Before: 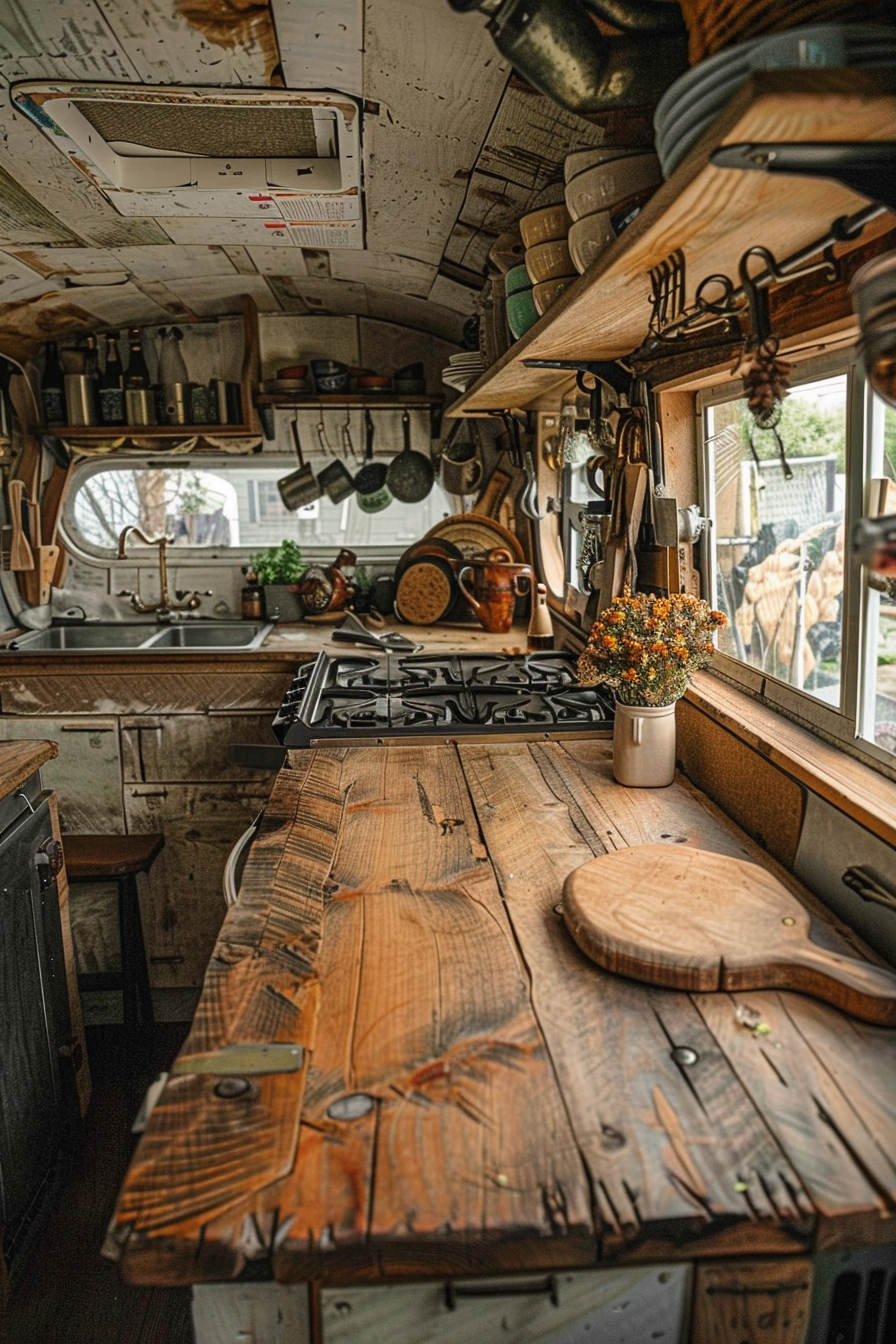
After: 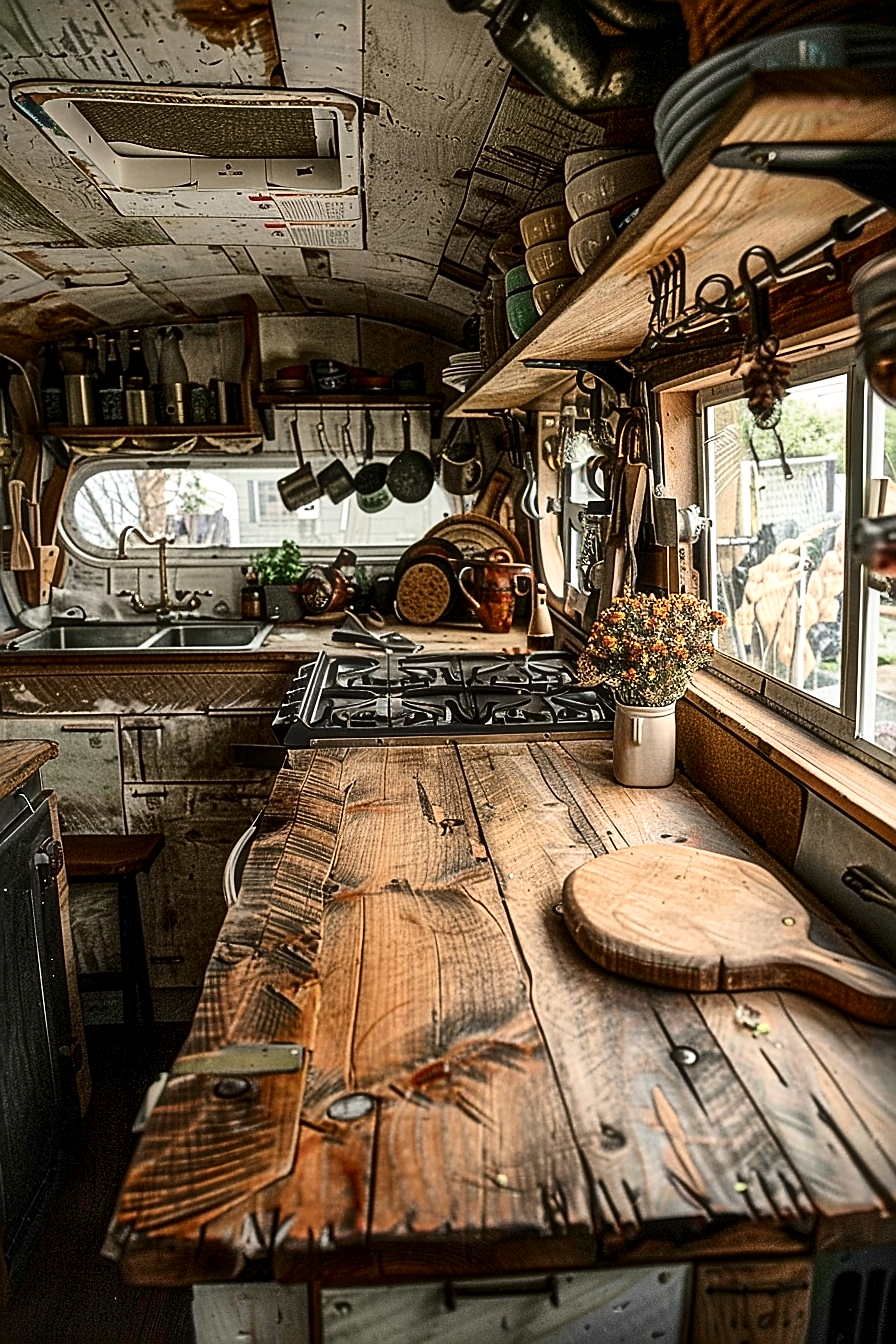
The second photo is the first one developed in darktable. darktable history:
sharpen: radius 1.386, amount 1.264, threshold 0.681
local contrast: mode bilateral grid, contrast 19, coarseness 49, detail 149%, midtone range 0.2
contrast brightness saturation: contrast 0.286
haze removal: strength -0.094, compatibility mode true, adaptive false
